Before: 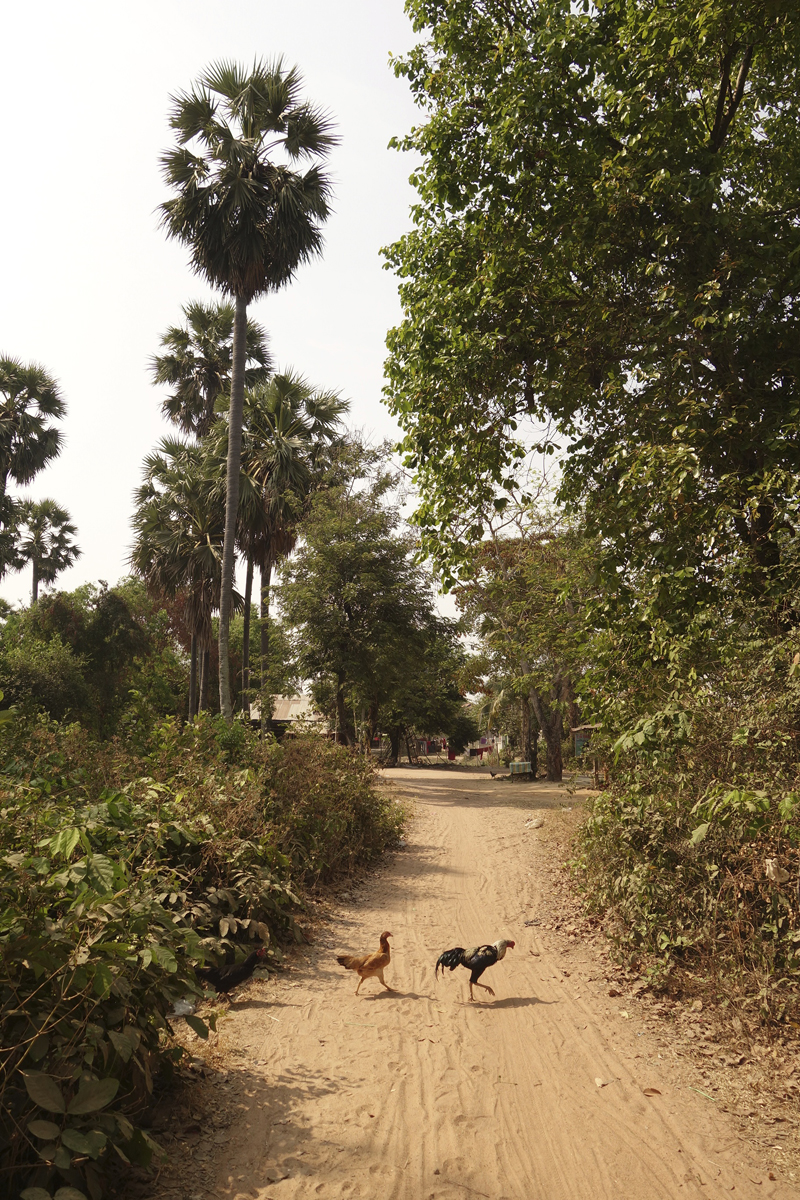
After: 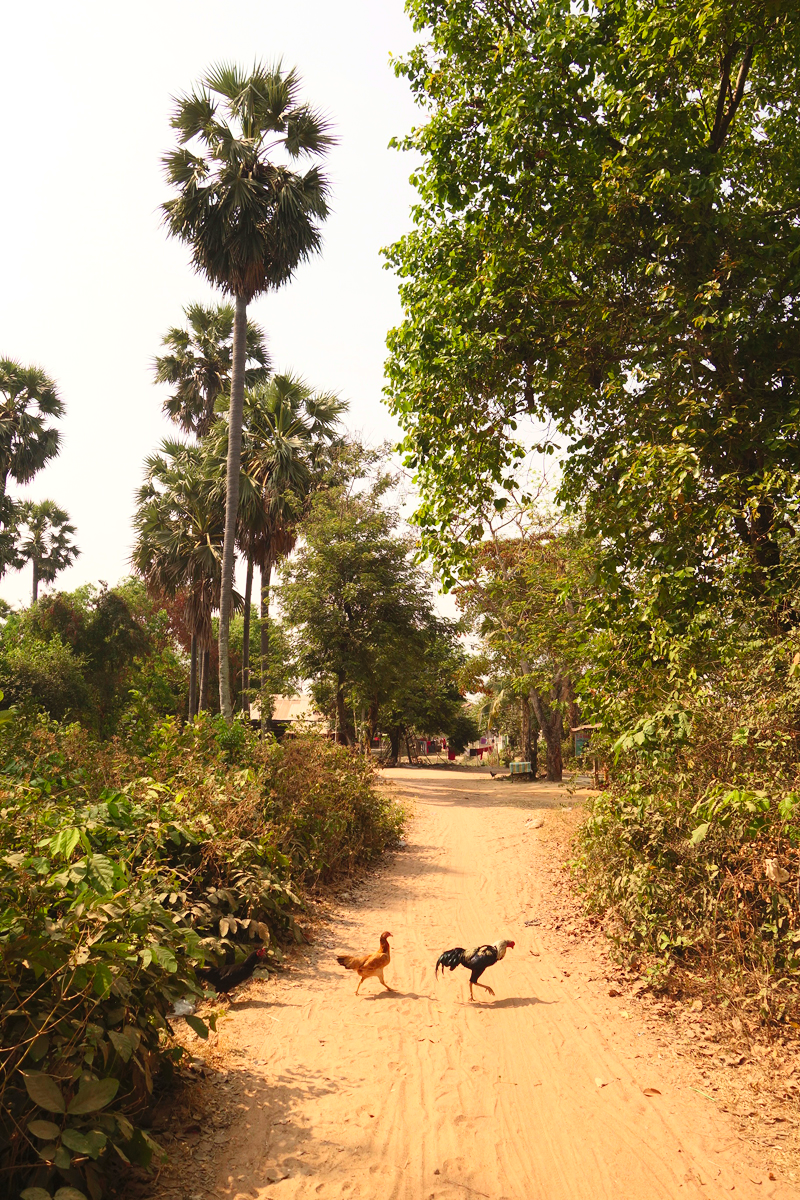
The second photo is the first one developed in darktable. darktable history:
rotate and perspective: automatic cropping original format, crop left 0, crop top 0
contrast brightness saturation: contrast 0.24, brightness 0.26, saturation 0.39
